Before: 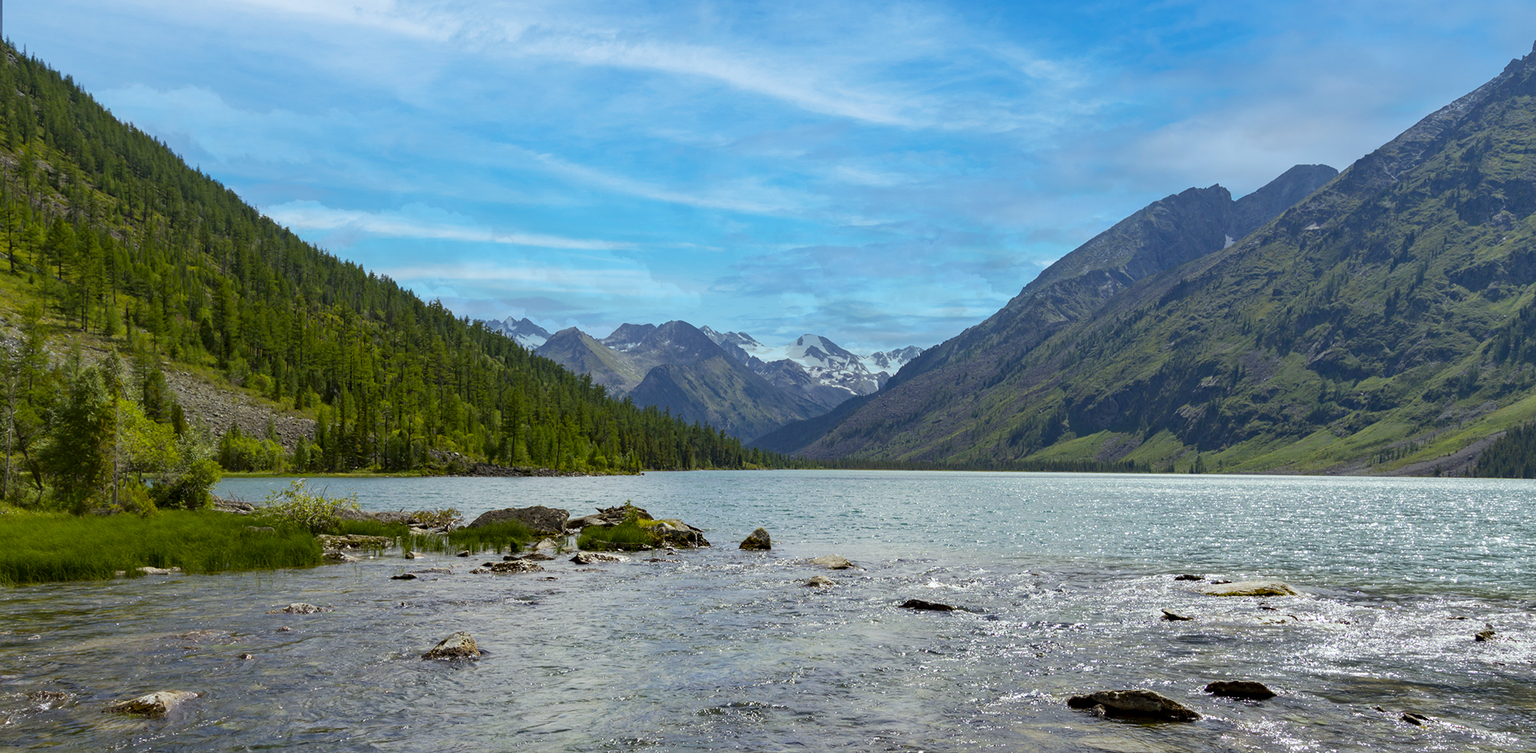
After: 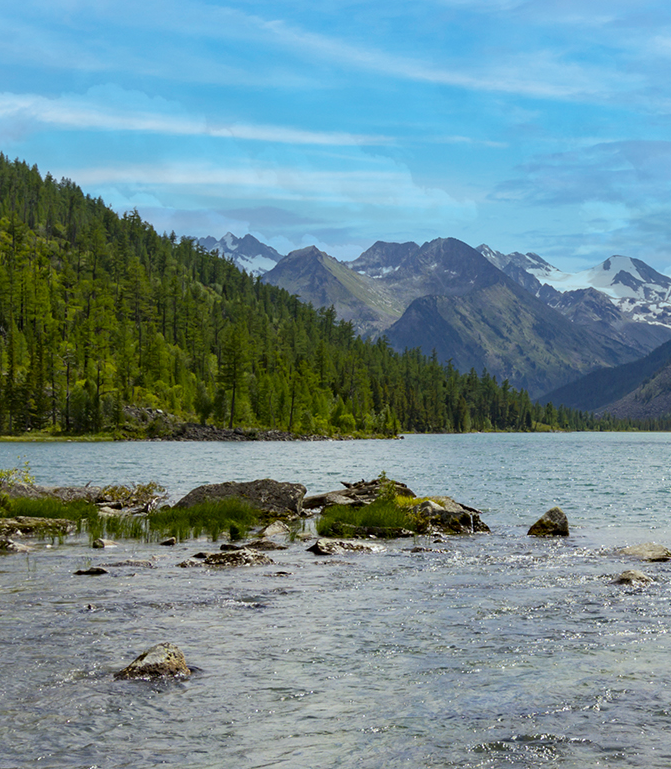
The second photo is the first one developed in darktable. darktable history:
vignetting: fall-off start 100%, brightness 0.05, saturation 0
crop and rotate: left 21.77%, top 18.528%, right 44.676%, bottom 2.997%
